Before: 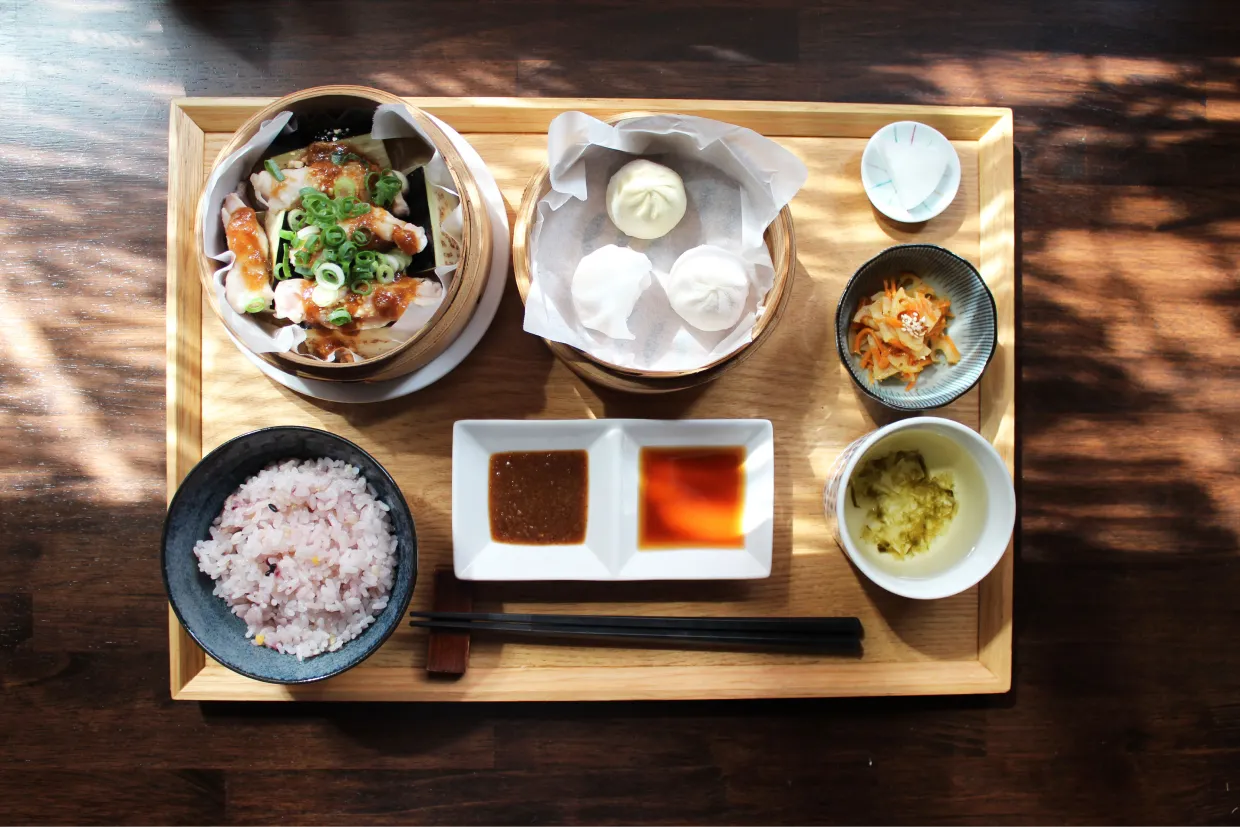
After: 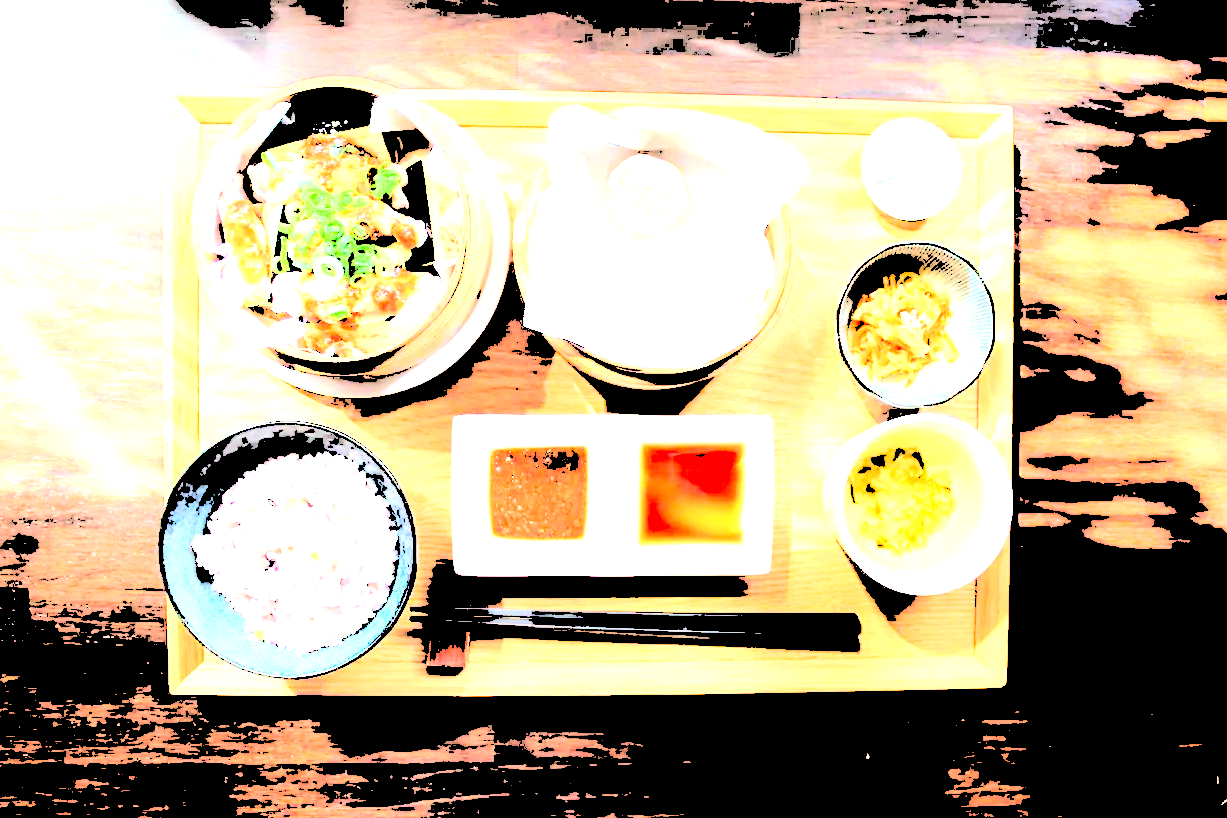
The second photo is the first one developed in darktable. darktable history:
rotate and perspective: rotation 0.174°, lens shift (vertical) 0.013, lens shift (horizontal) 0.019, shear 0.001, automatic cropping original format, crop left 0.007, crop right 0.991, crop top 0.016, crop bottom 0.997
exposure: black level correction 0, exposure 1.2 EV, compensate exposure bias true, compensate highlight preservation false
levels: levels [0.246, 0.246, 0.506]
